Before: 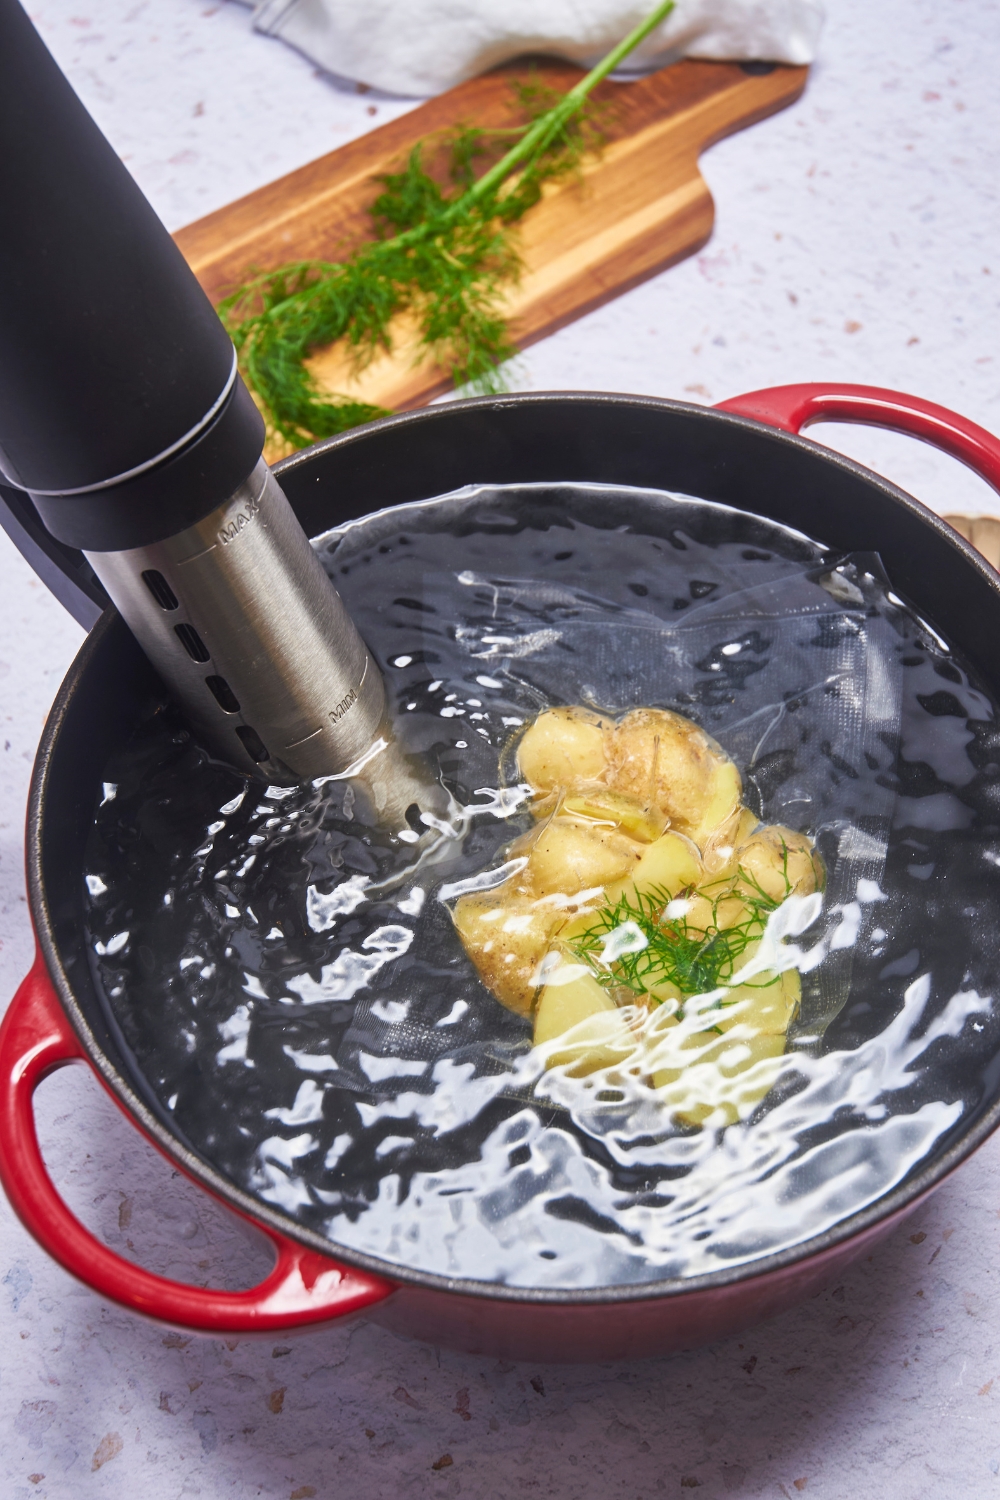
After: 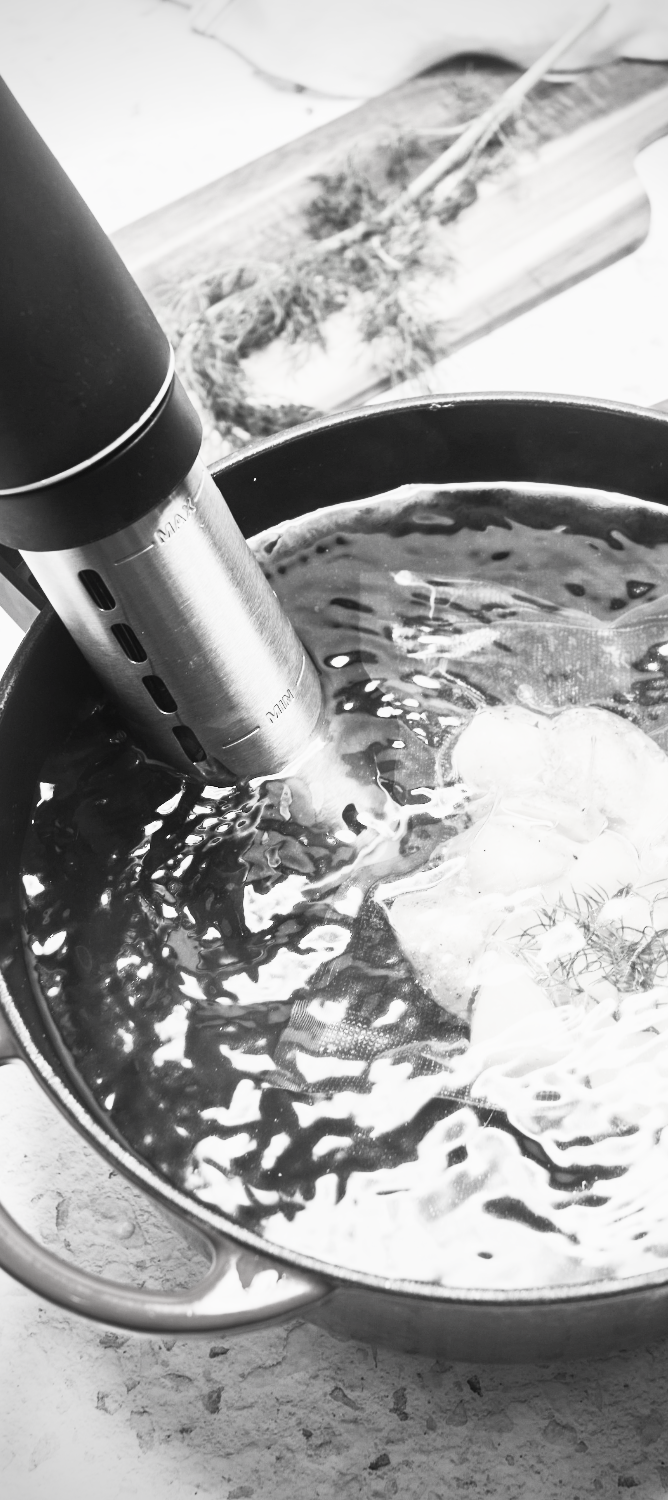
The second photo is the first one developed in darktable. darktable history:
exposure: black level correction 0, exposure 0.698 EV, compensate highlight preservation false
crop and rotate: left 6.368%, right 26.787%
filmic rgb: black relative exposure -7.11 EV, white relative exposure 5.36 EV, hardness 3.03
tone equalizer: edges refinement/feathering 500, mask exposure compensation -1.57 EV, preserve details no
vignetting: center (-0.031, -0.047)
contrast brightness saturation: contrast 0.519, brightness 0.452, saturation -0.986
color correction: highlights b* 0.01, saturation 0.99
